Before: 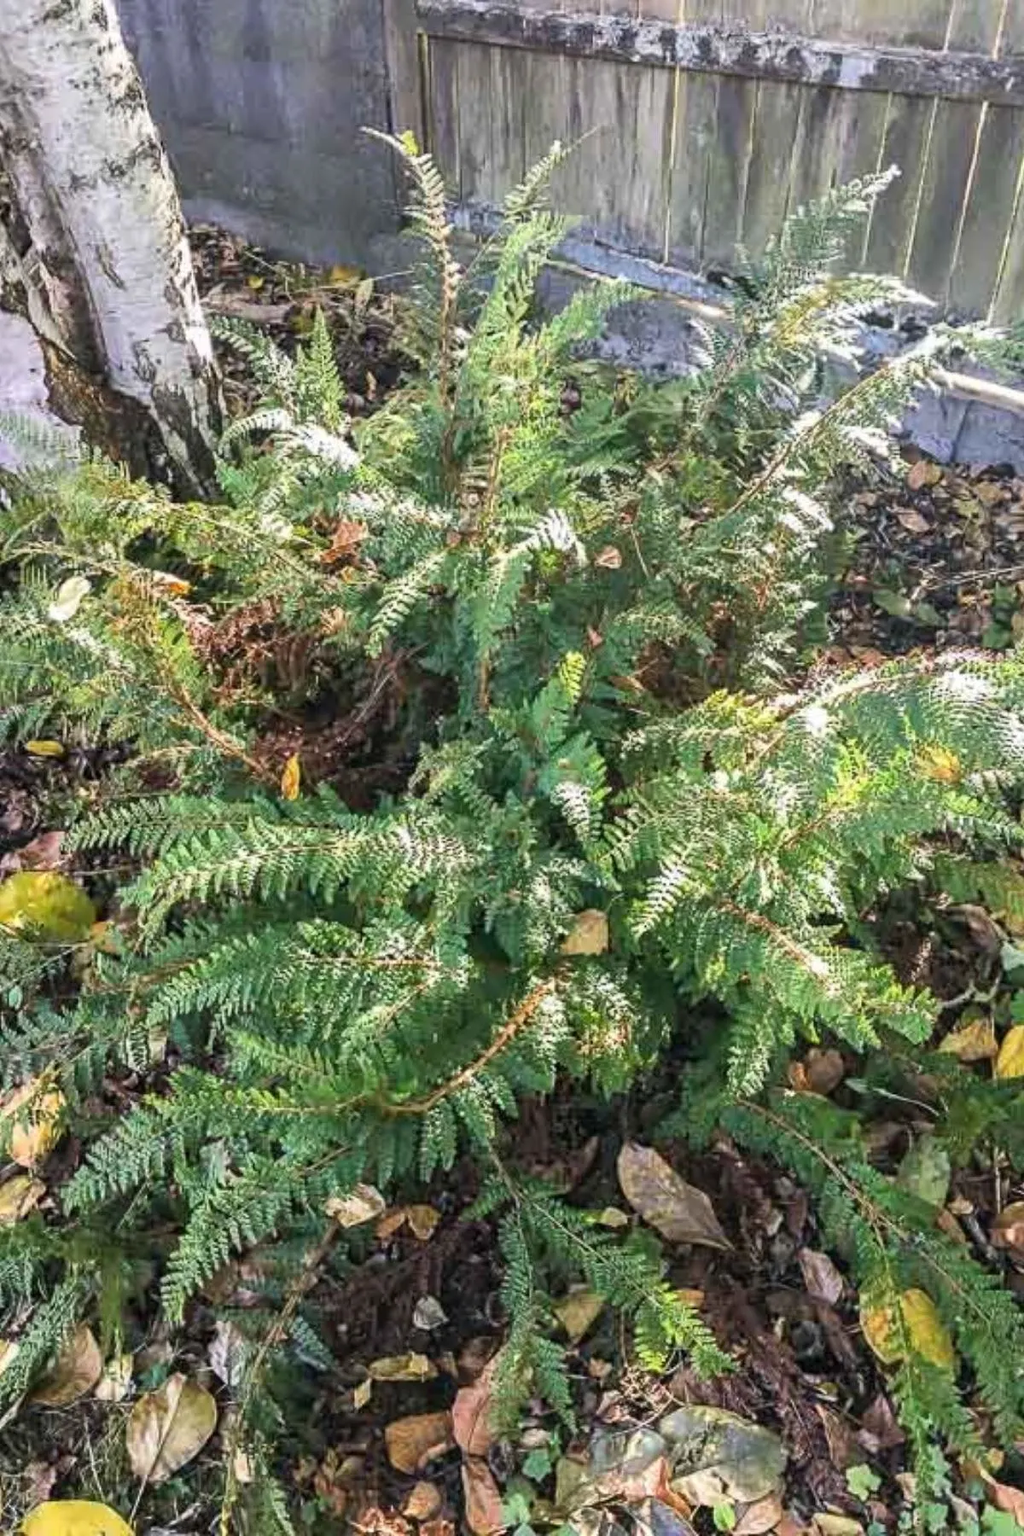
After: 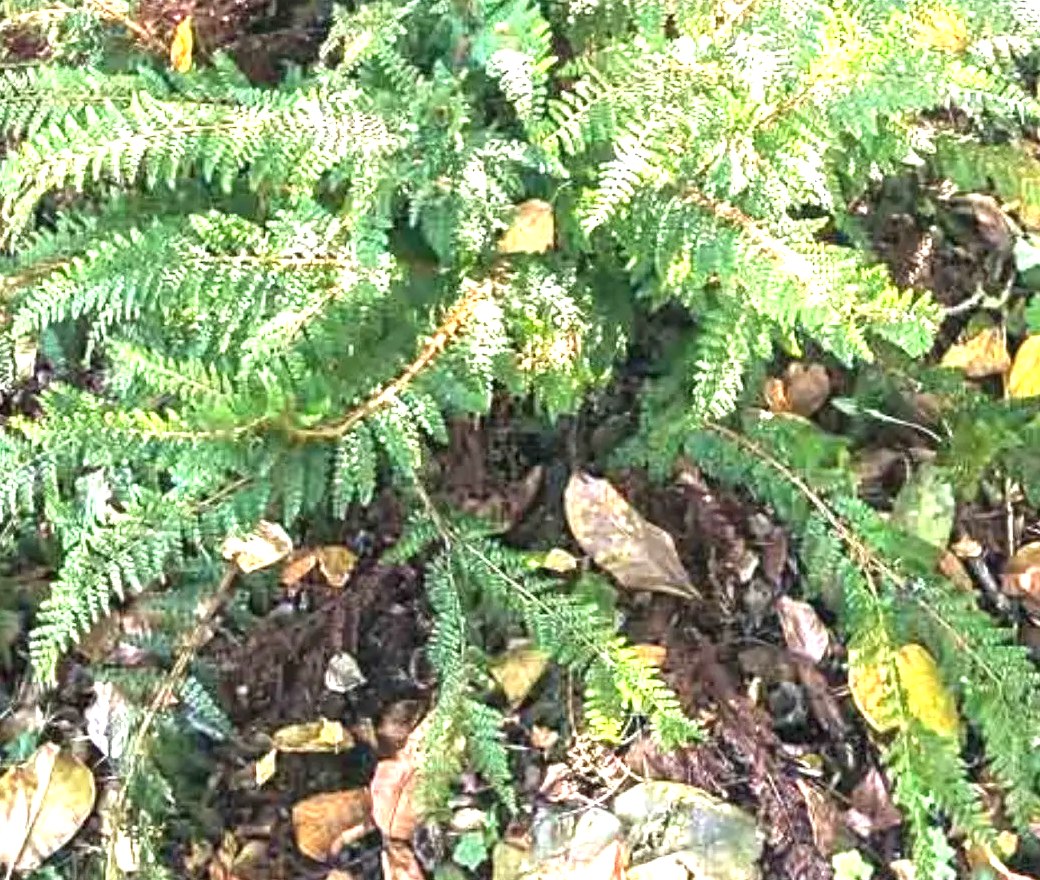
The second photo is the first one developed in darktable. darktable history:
crop and rotate: left 13.306%, top 48.129%, bottom 2.928%
color balance rgb: global vibrance 6.81%, saturation formula JzAzBz (2021)
exposure: exposure 1.5 EV, compensate highlight preservation false
